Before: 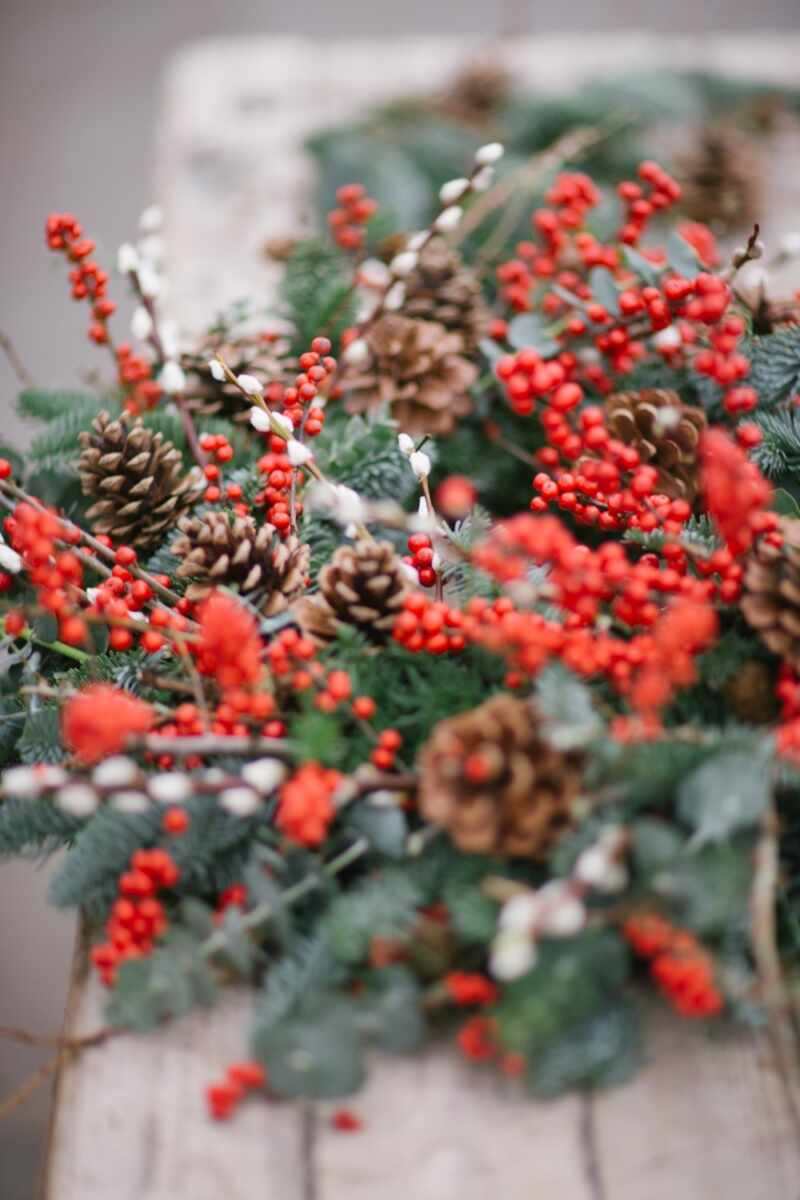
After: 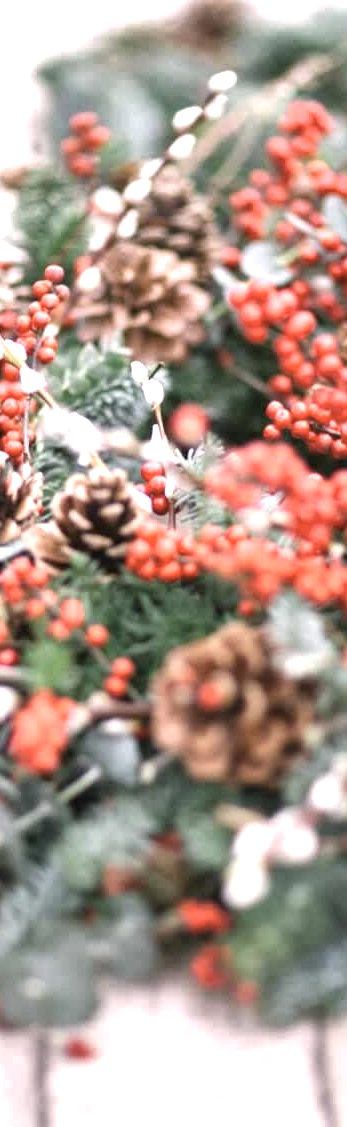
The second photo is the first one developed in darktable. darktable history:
shadows and highlights: shadows 52.34, highlights -28.23, soften with gaussian
crop: left 33.452%, top 6.025%, right 23.155%
exposure: black level correction 0, exposure 1.1 EV, compensate exposure bias true, compensate highlight preservation false
white balance: red 0.974, blue 1.044
local contrast: highlights 100%, shadows 100%, detail 120%, midtone range 0.2
color correction: highlights a* 5.59, highlights b* 5.24, saturation 0.68
